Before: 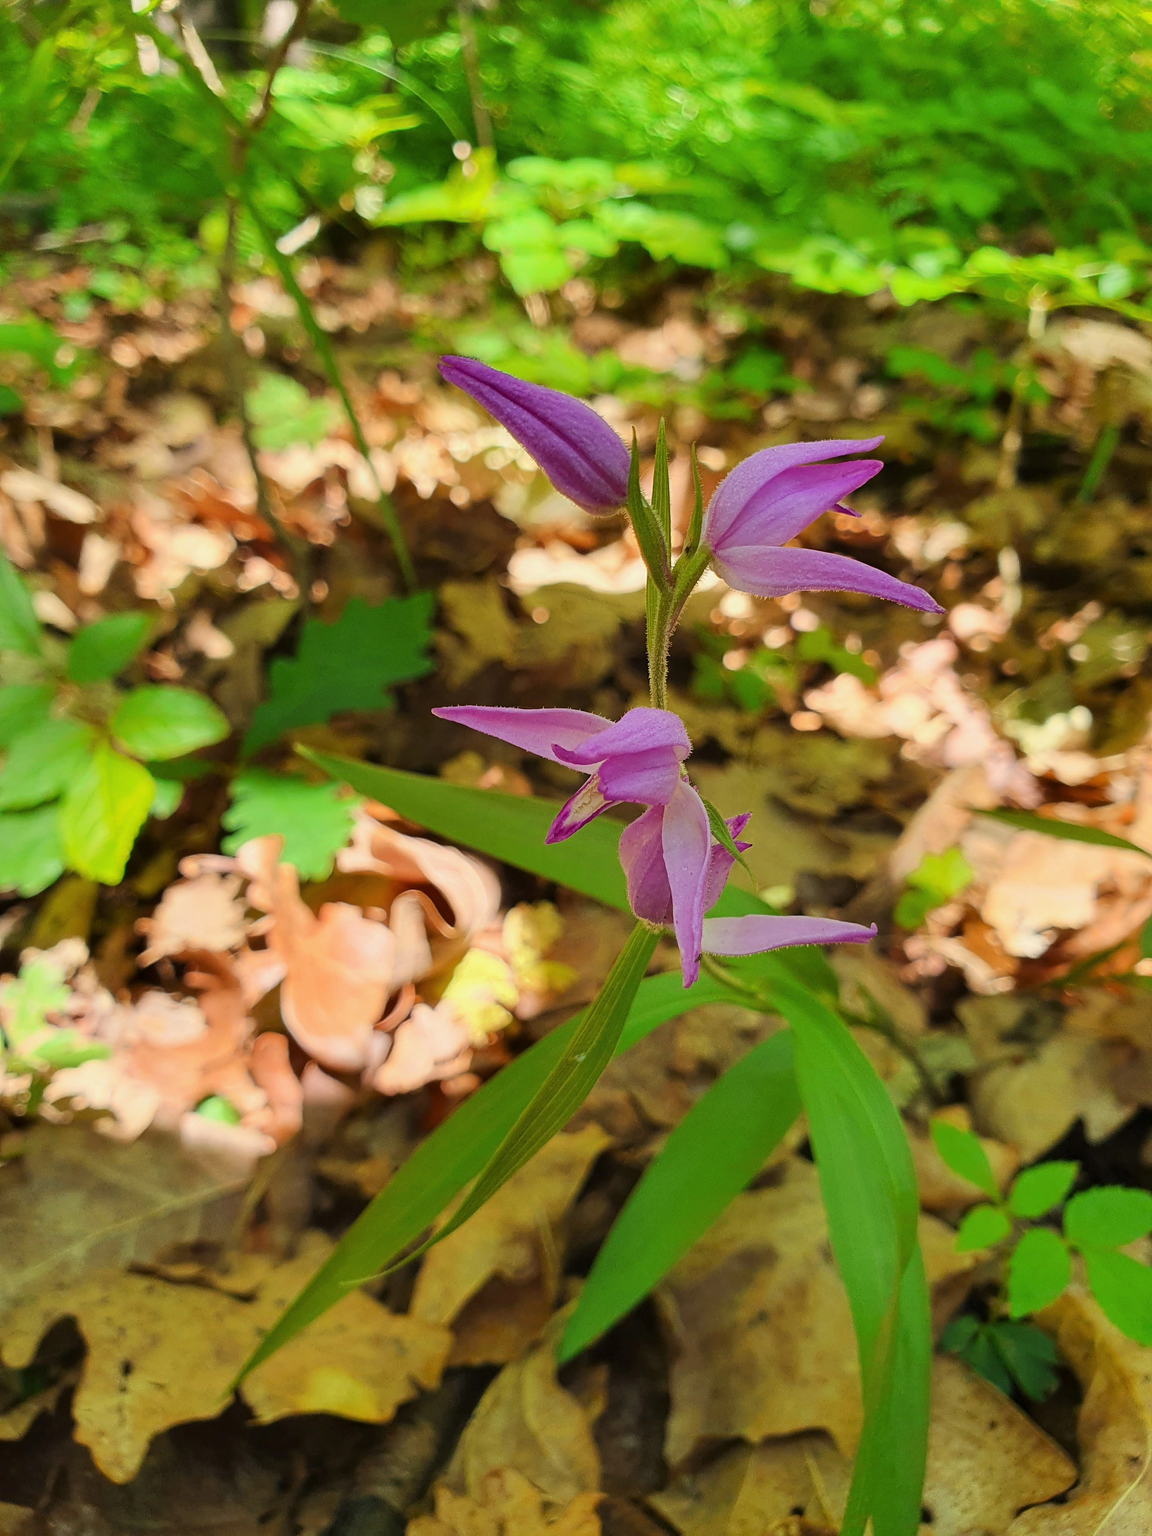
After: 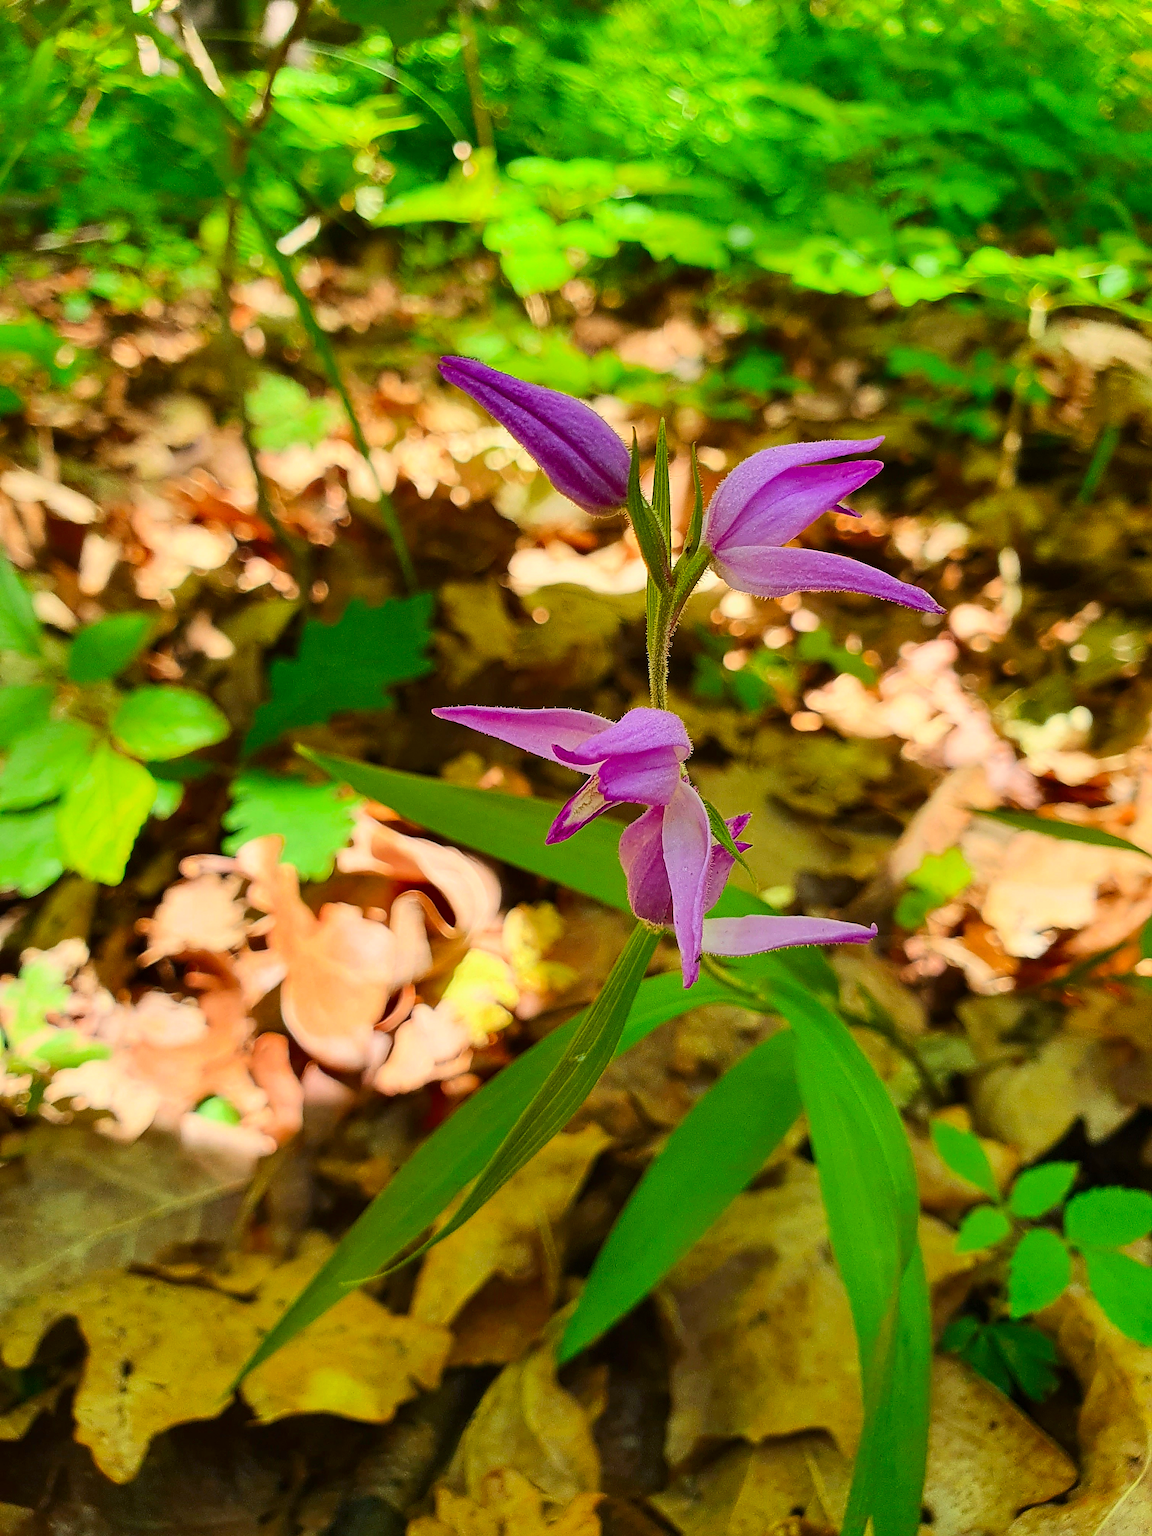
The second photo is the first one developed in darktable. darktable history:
contrast brightness saturation: contrast 0.173, saturation 0.296
sharpen: amount 0.6
exposure: compensate highlight preservation false
